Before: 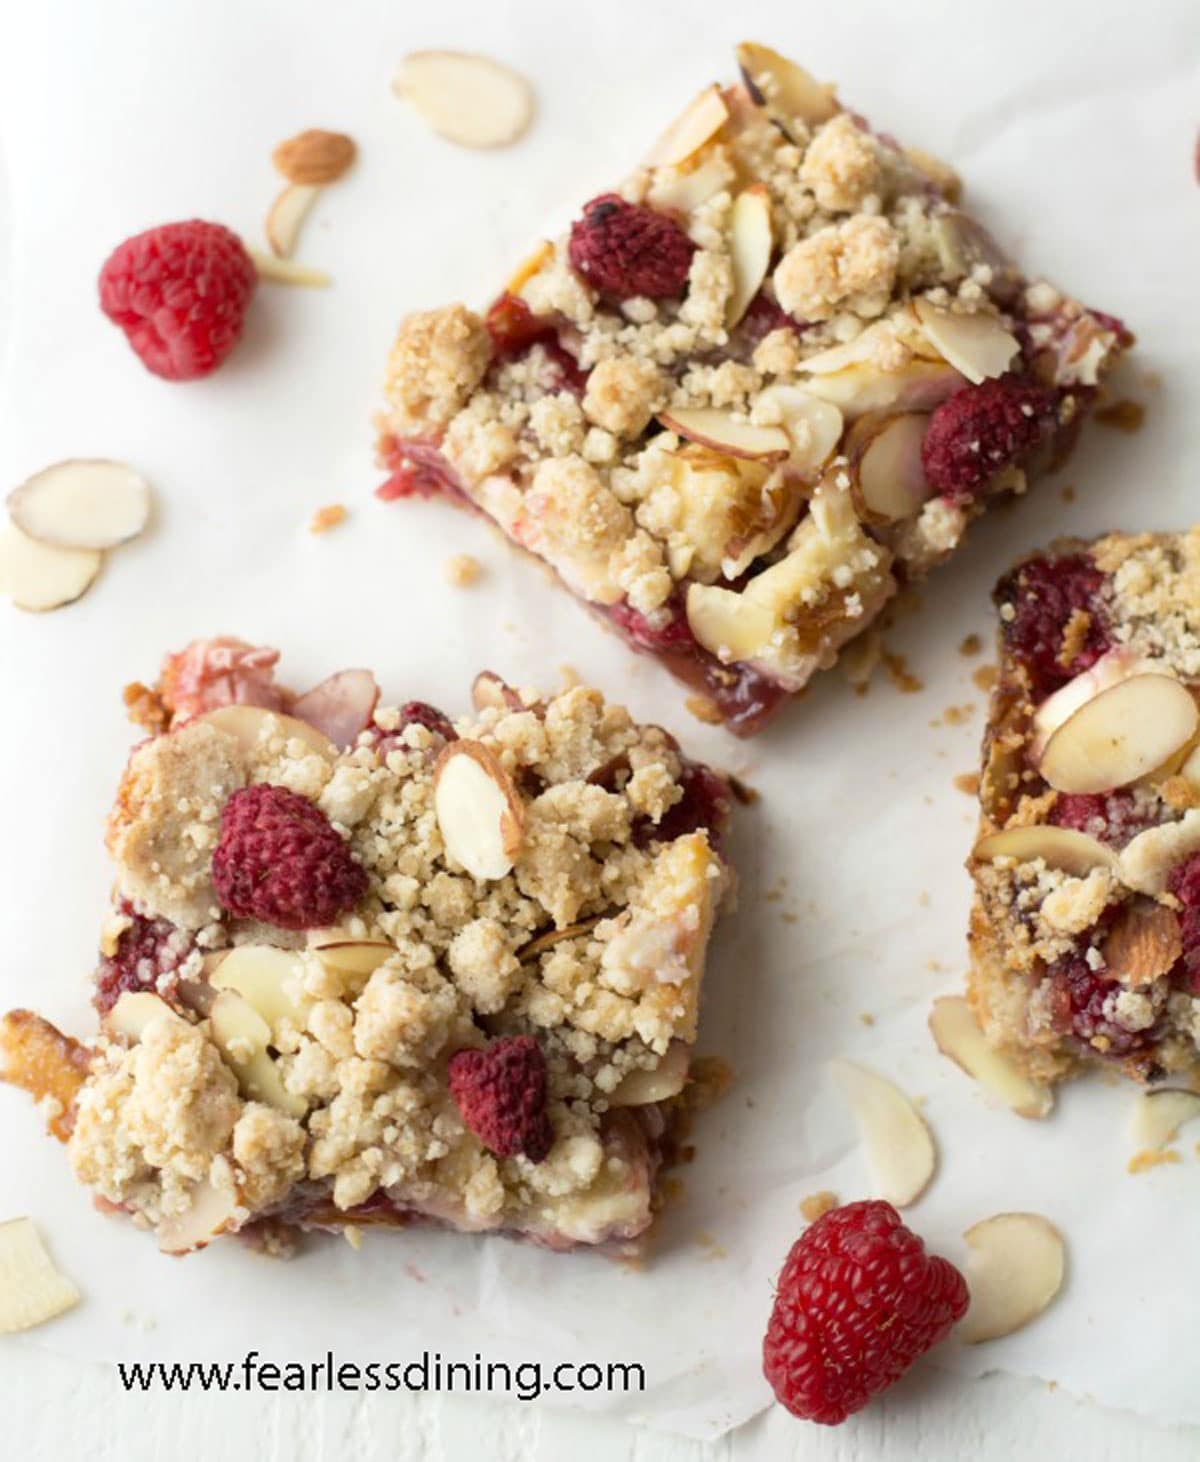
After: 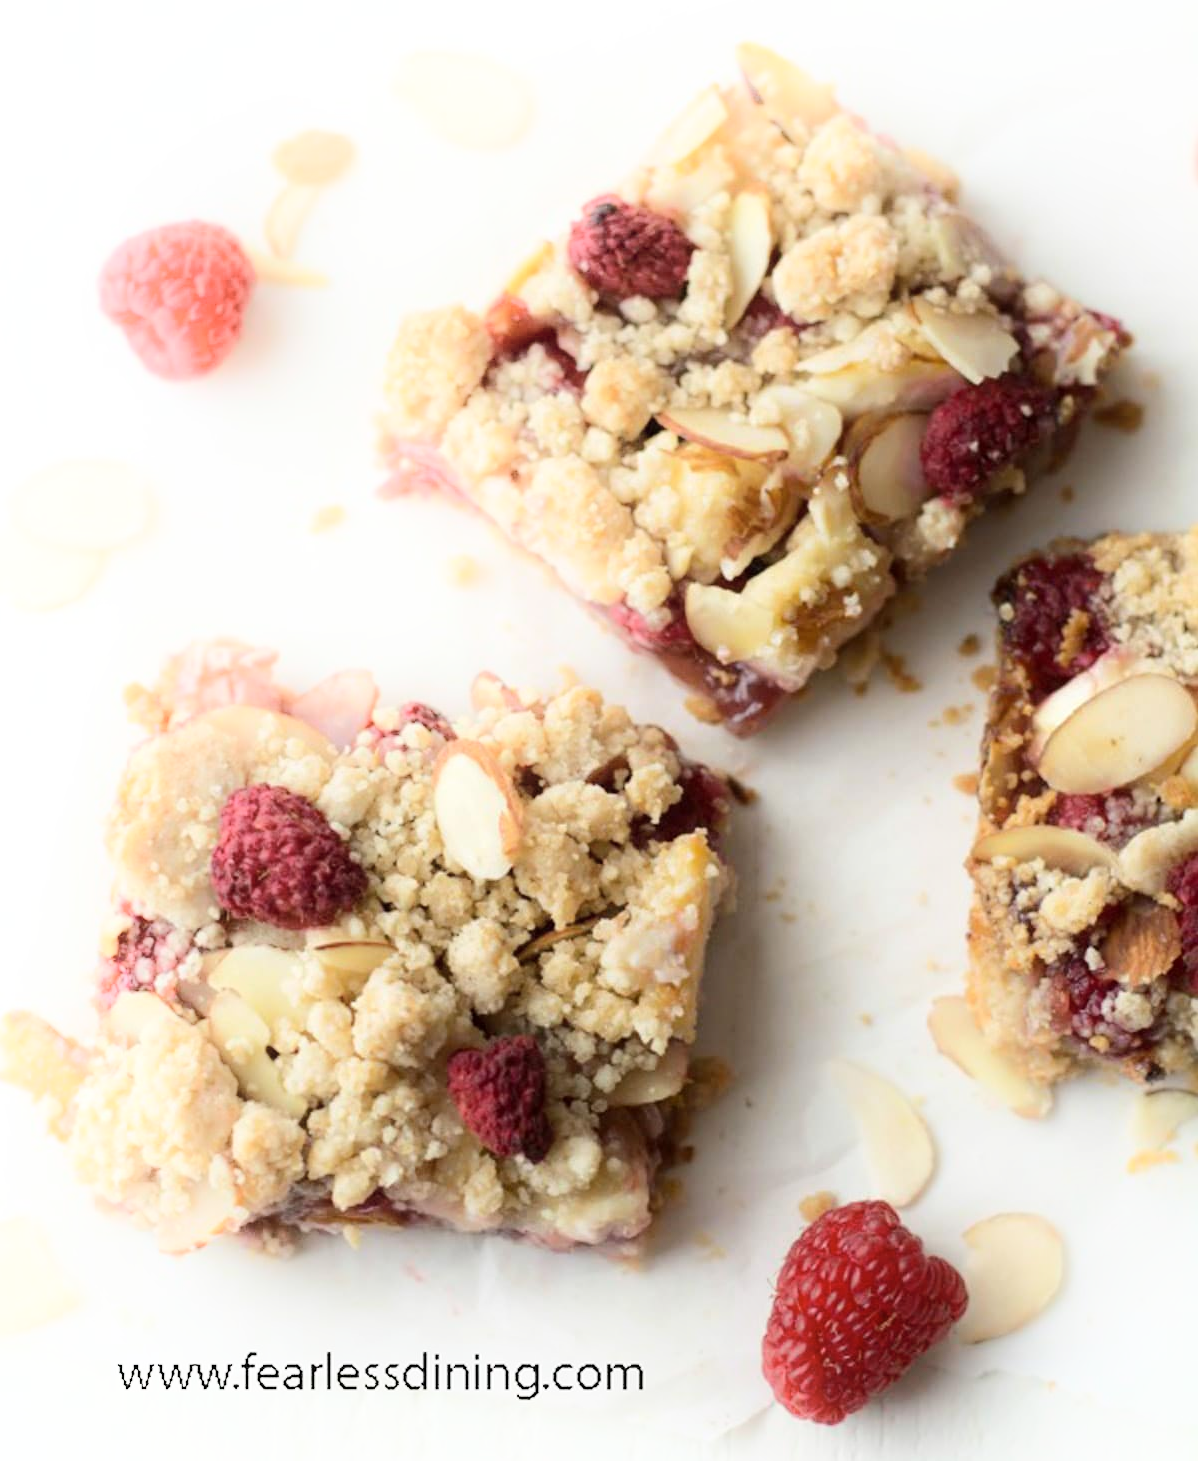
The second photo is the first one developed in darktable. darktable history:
shadows and highlights: shadows -54.3, highlights 86.09, soften with gaussian
crop and rotate: left 0.126%
